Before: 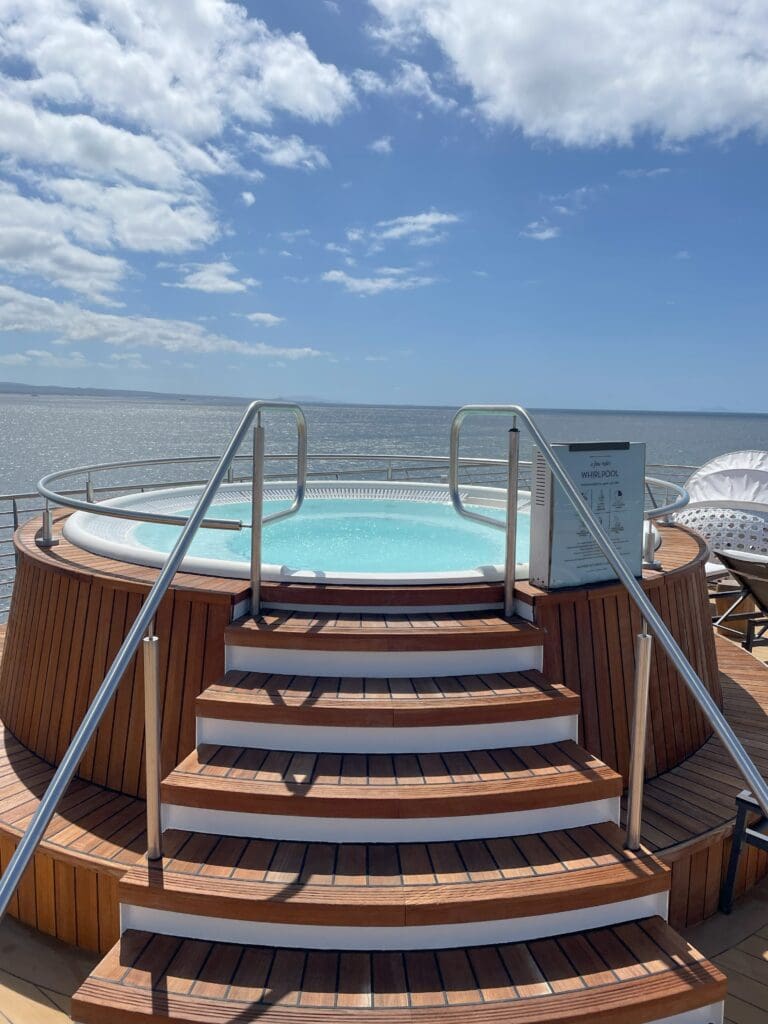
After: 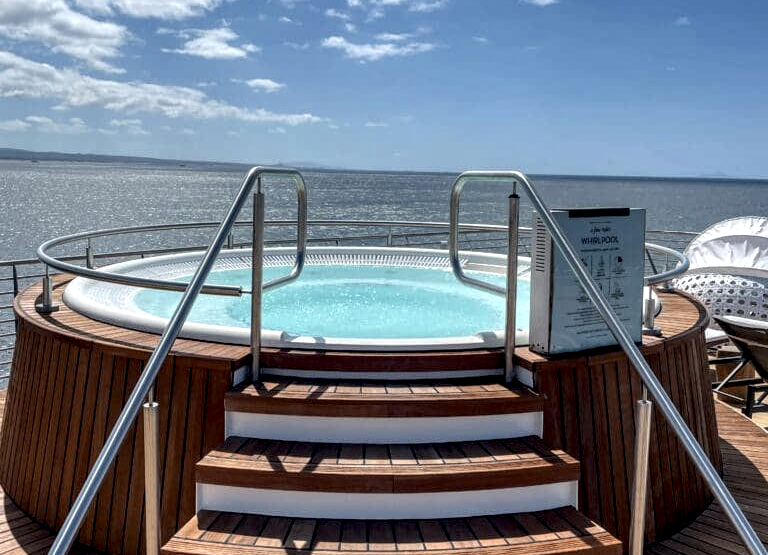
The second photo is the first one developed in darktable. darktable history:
crop and rotate: top 22.907%, bottom 22.832%
local contrast: highlights 18%, detail 188%
